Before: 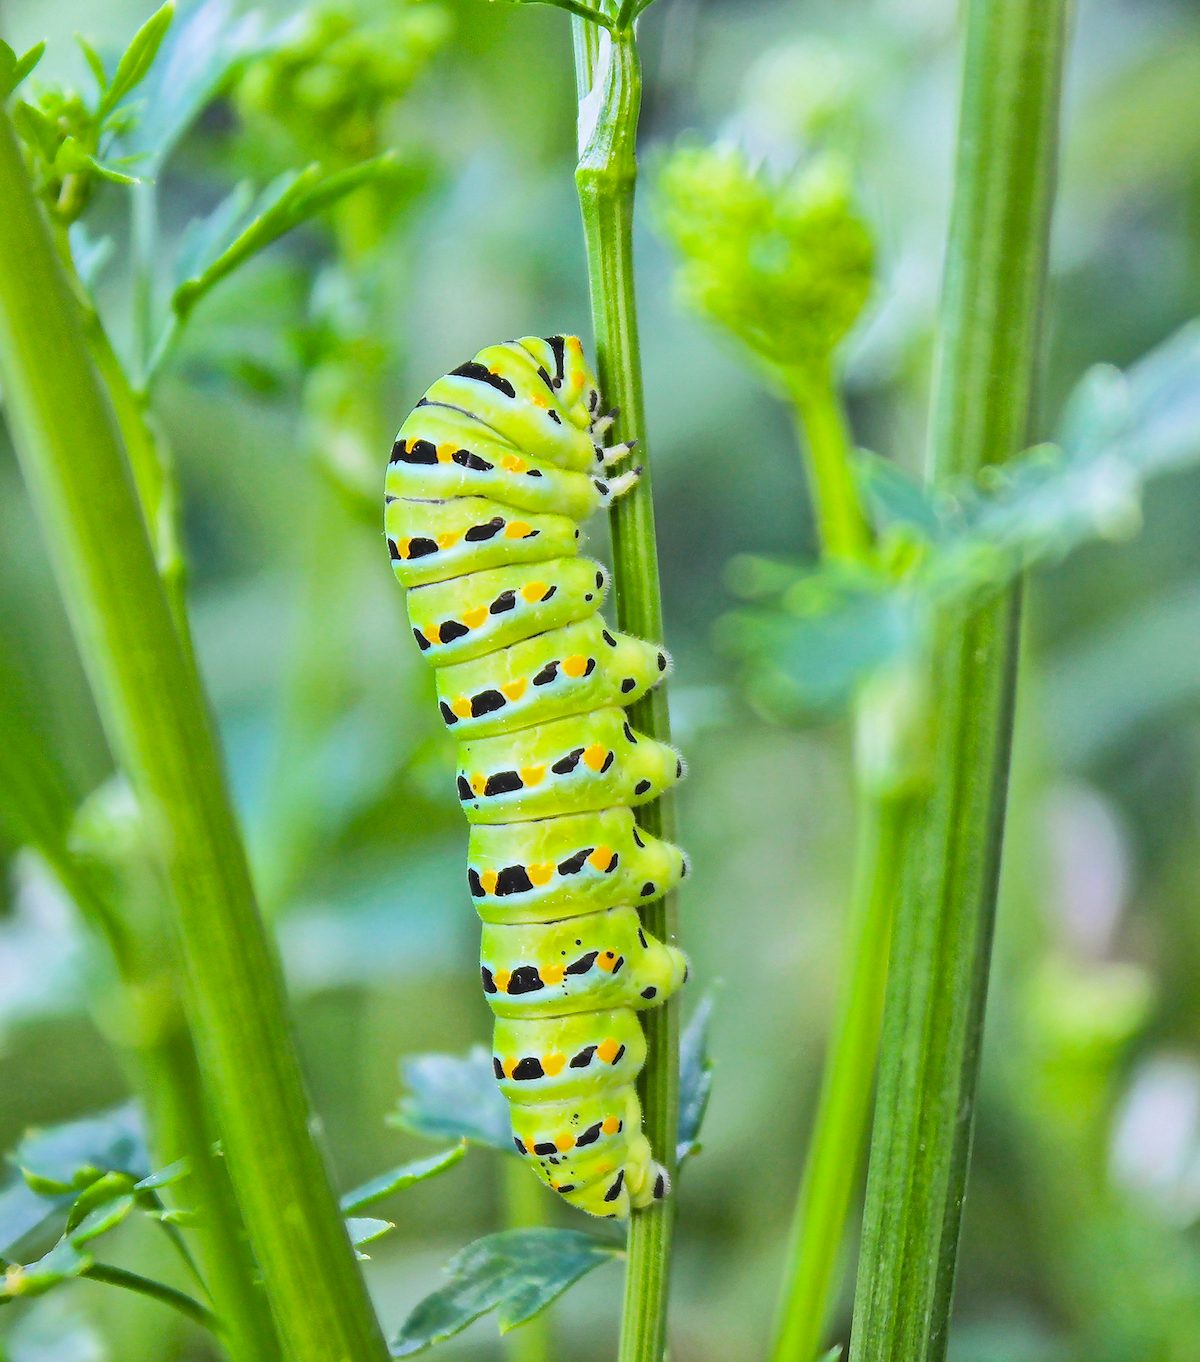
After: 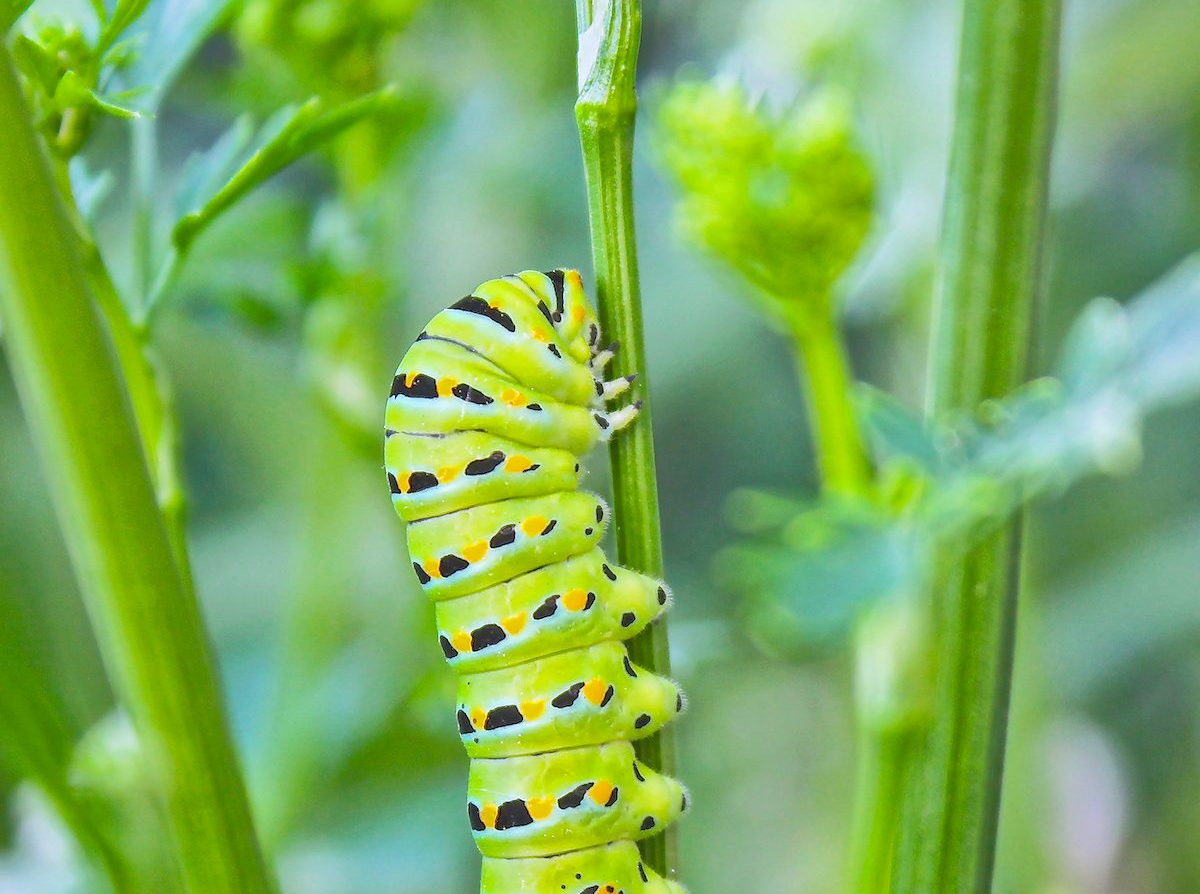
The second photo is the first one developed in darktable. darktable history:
rgb curve: curves: ch0 [(0, 0) (0.072, 0.166) (0.217, 0.293) (0.414, 0.42) (1, 1)], compensate middle gray true, preserve colors basic power
crop and rotate: top 4.848%, bottom 29.503%
